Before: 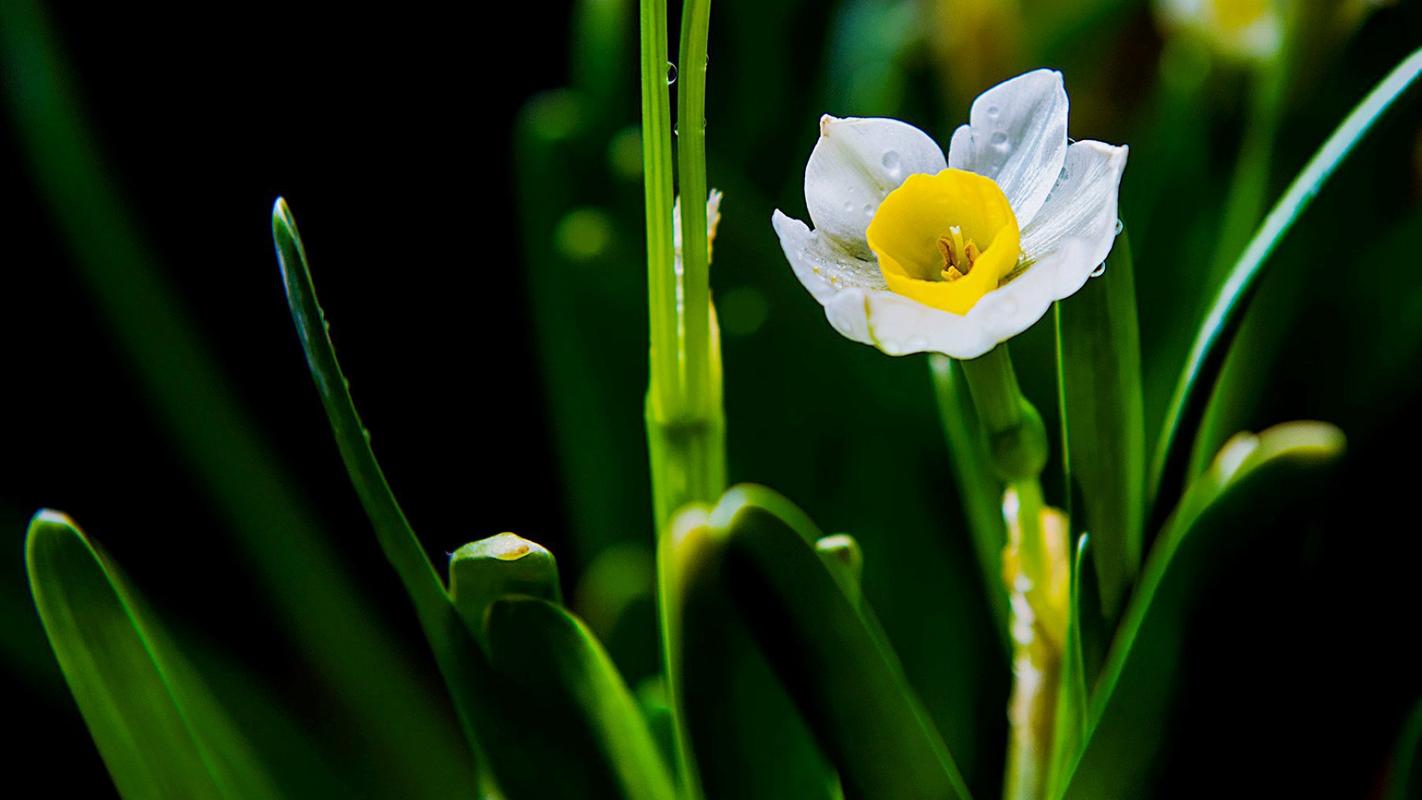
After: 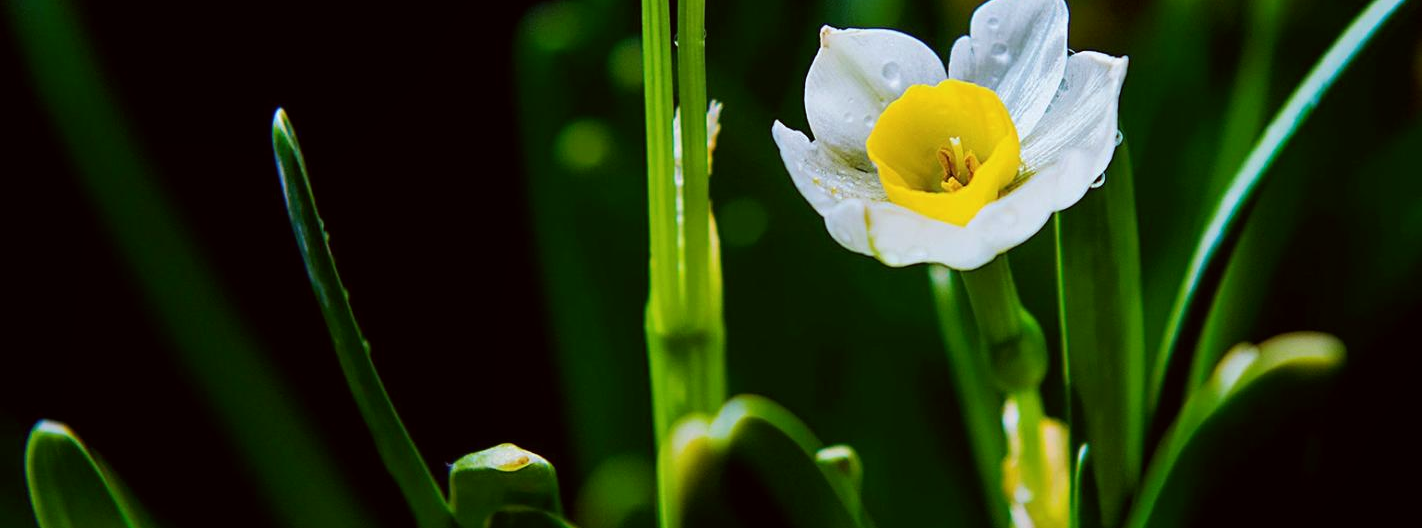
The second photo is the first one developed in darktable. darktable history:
color correction: highlights a* -2.88, highlights b* -2.71, shadows a* 2.5, shadows b* 2.77
crop: top 11.151%, bottom 22.74%
local contrast: mode bilateral grid, contrast 100, coarseness 100, detail 90%, midtone range 0.2
